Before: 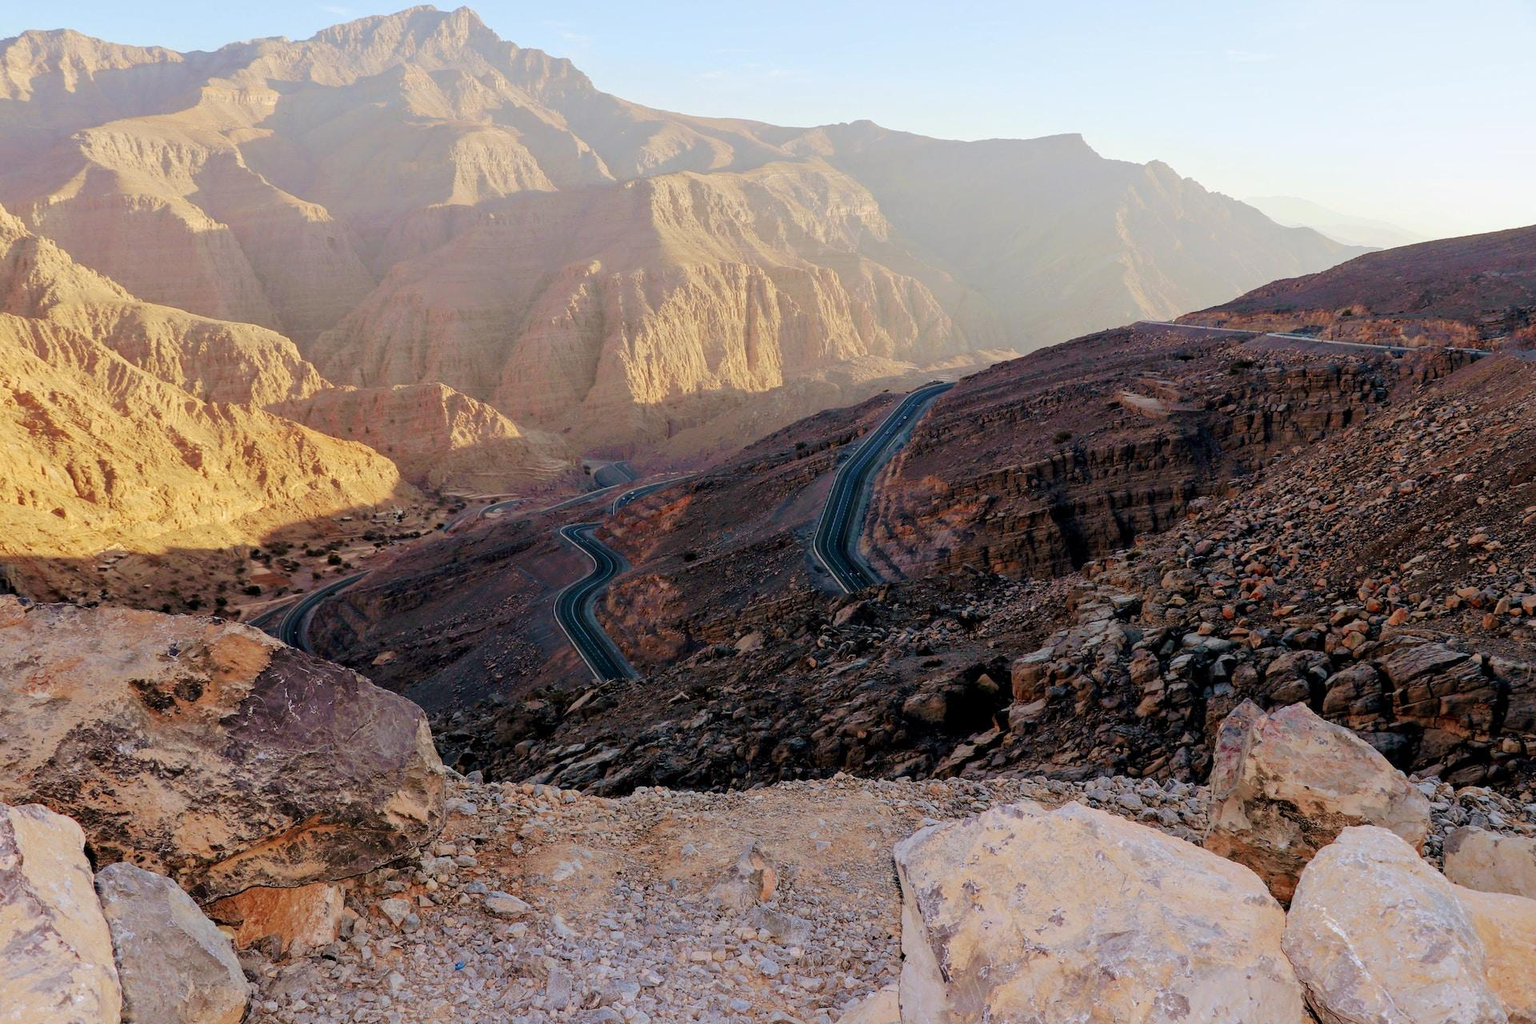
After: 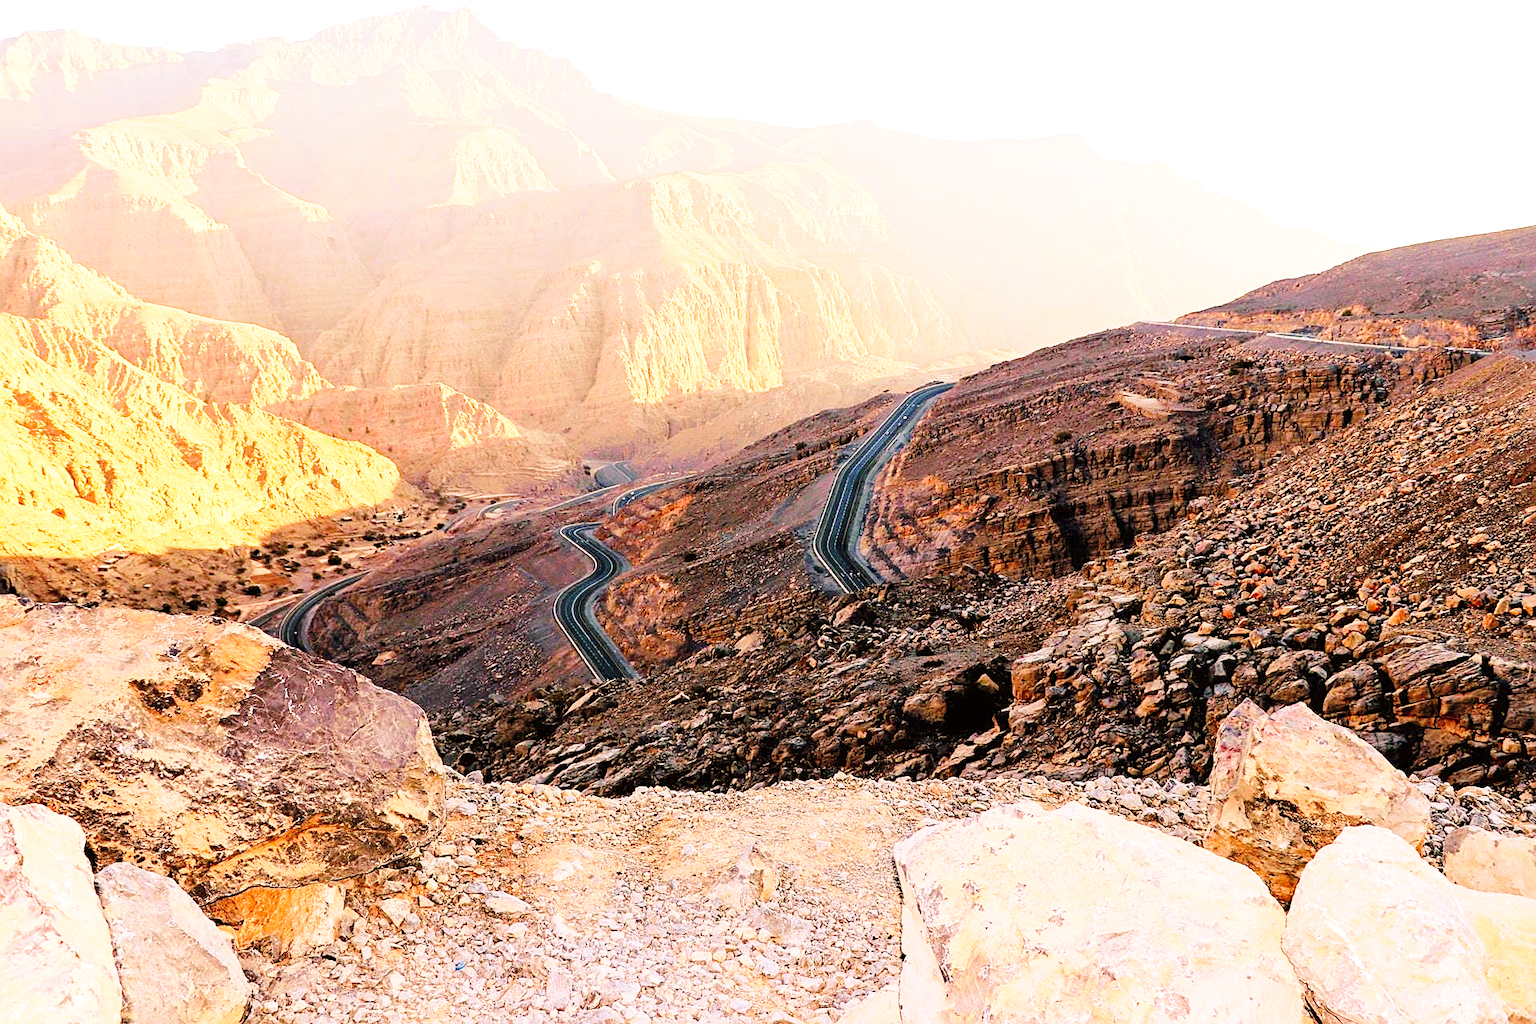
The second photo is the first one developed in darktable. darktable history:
color zones: curves: ch0 [(0, 0.613) (0.01, 0.613) (0.245, 0.448) (0.498, 0.529) (0.642, 0.665) (0.879, 0.777) (0.99, 0.613)]; ch1 [(0, 0) (0.143, 0) (0.286, 0) (0.429, 0) (0.571, 0) (0.714, 0) (0.857, 0)], mix -93.41%
white balance: red 0.986, blue 1.01
exposure: black level correction 0, exposure 0.9 EV, compensate highlight preservation false
base curve: curves: ch0 [(0, 0) (0.028, 0.03) (0.121, 0.232) (0.46, 0.748) (0.859, 0.968) (1, 1)], preserve colors none
sharpen: on, module defaults
color balance rgb: shadows lift › luminance -5%, shadows lift › chroma 1.1%, shadows lift › hue 219°, power › luminance 10%, power › chroma 2.83%, power › hue 60°, highlights gain › chroma 4.52%, highlights gain › hue 33.33°, saturation formula JzAzBz (2021)
